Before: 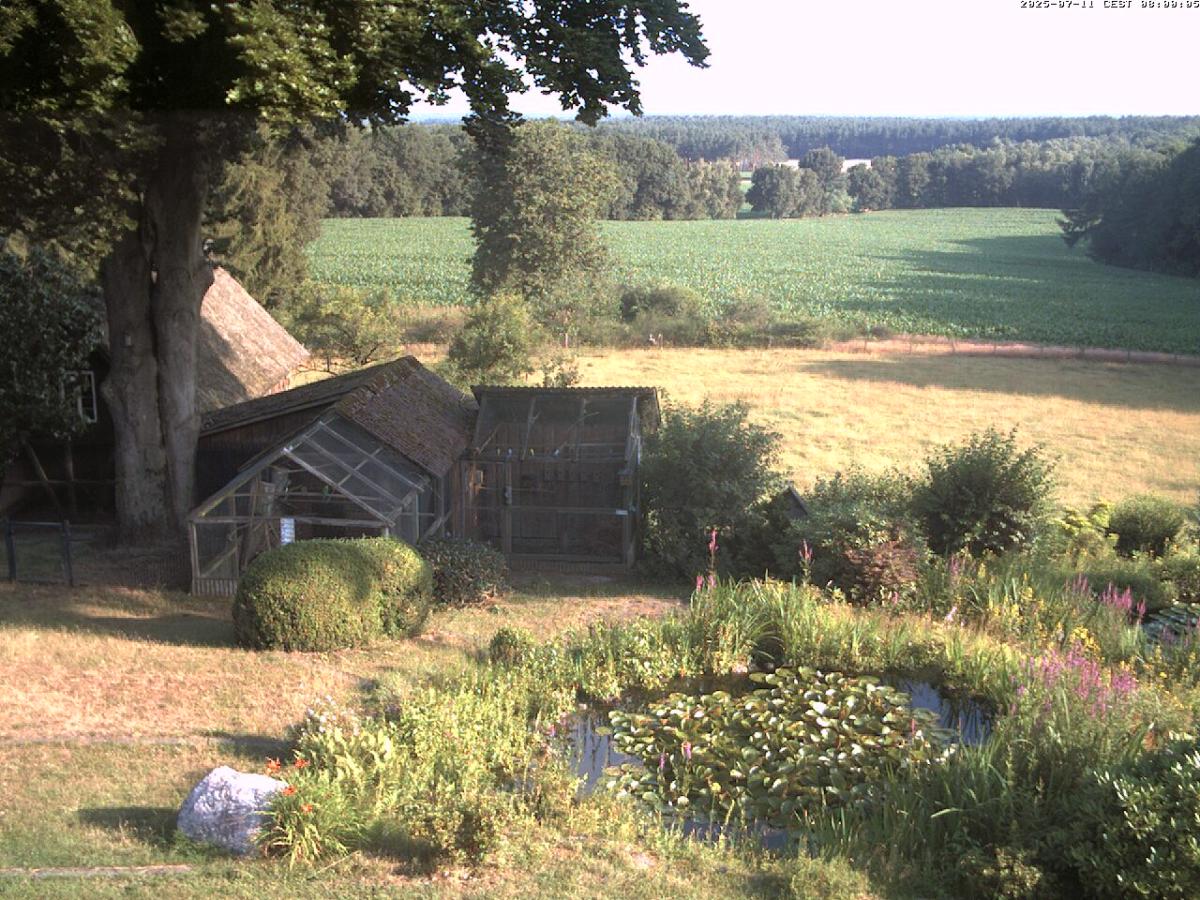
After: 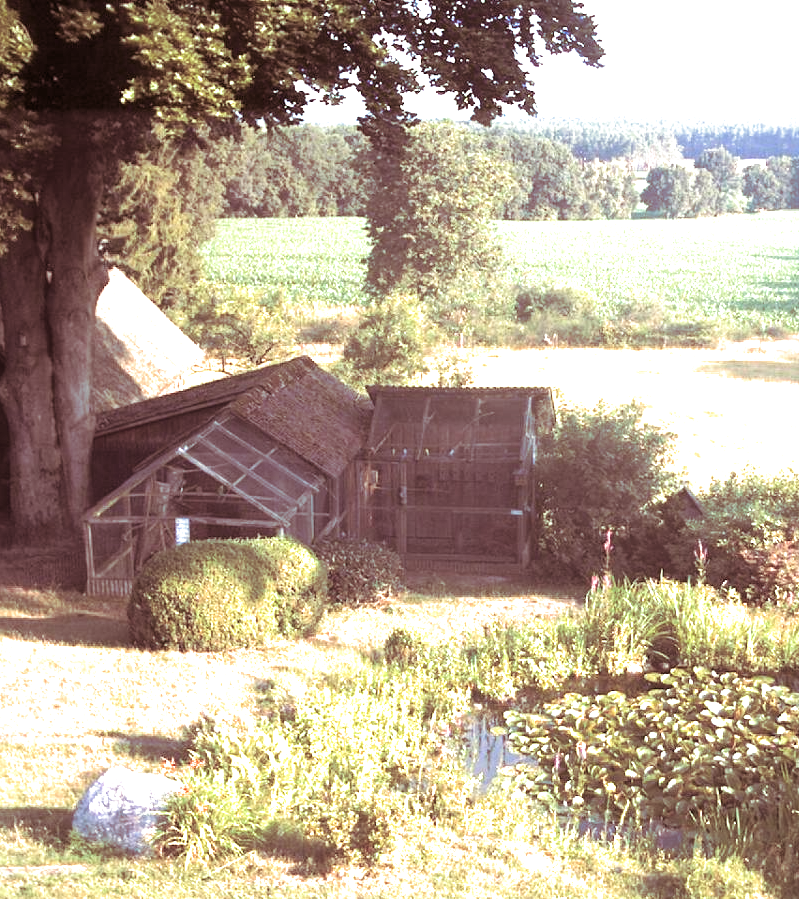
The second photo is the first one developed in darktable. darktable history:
exposure: black level correction 0, exposure 1.2 EV, compensate highlight preservation false
split-toning: on, module defaults
crop and rotate: left 8.786%, right 24.548%
